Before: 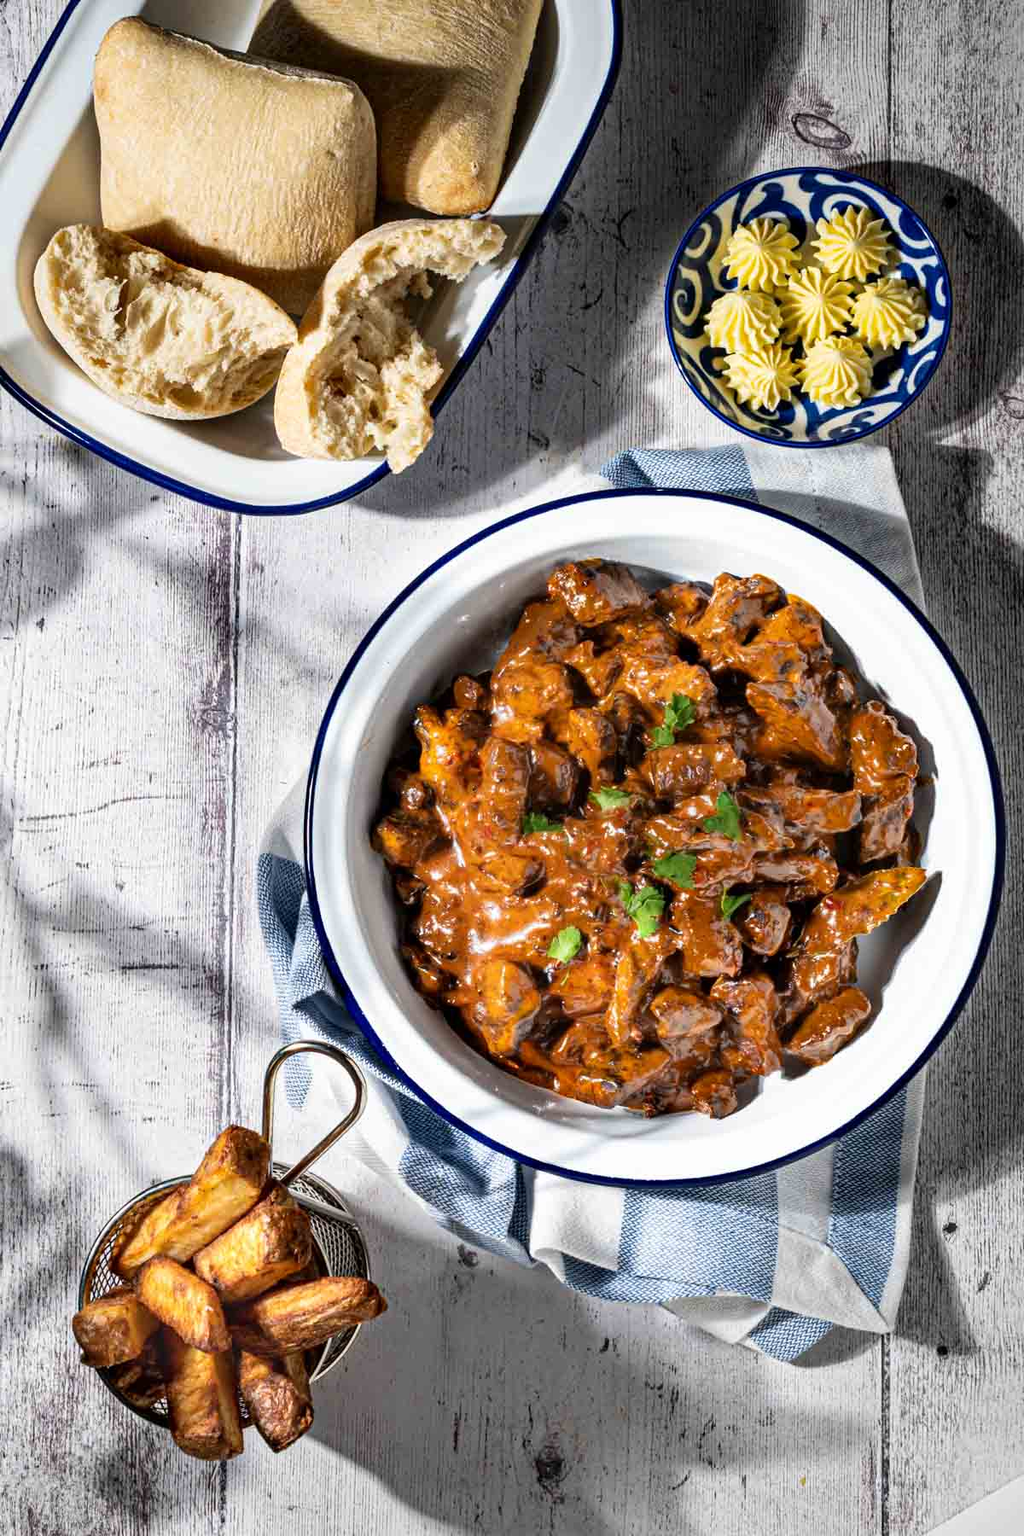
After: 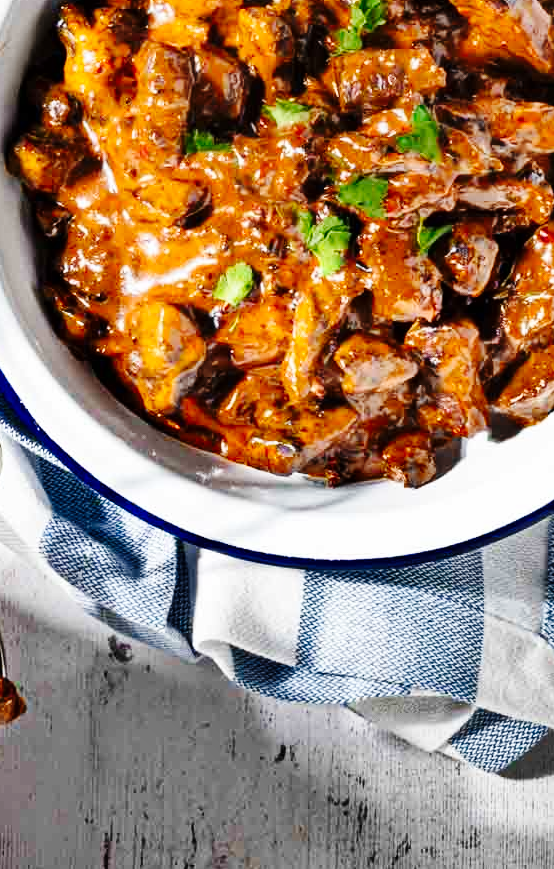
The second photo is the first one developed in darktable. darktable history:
base curve: curves: ch0 [(0, 0) (0.036, 0.025) (0.121, 0.166) (0.206, 0.329) (0.605, 0.79) (1, 1)], preserve colors none
shadows and highlights: radius 108.33, shadows 41.11, highlights -72.45, low approximation 0.01, soften with gaussian
crop: left 35.72%, top 45.727%, right 18.068%, bottom 5.961%
